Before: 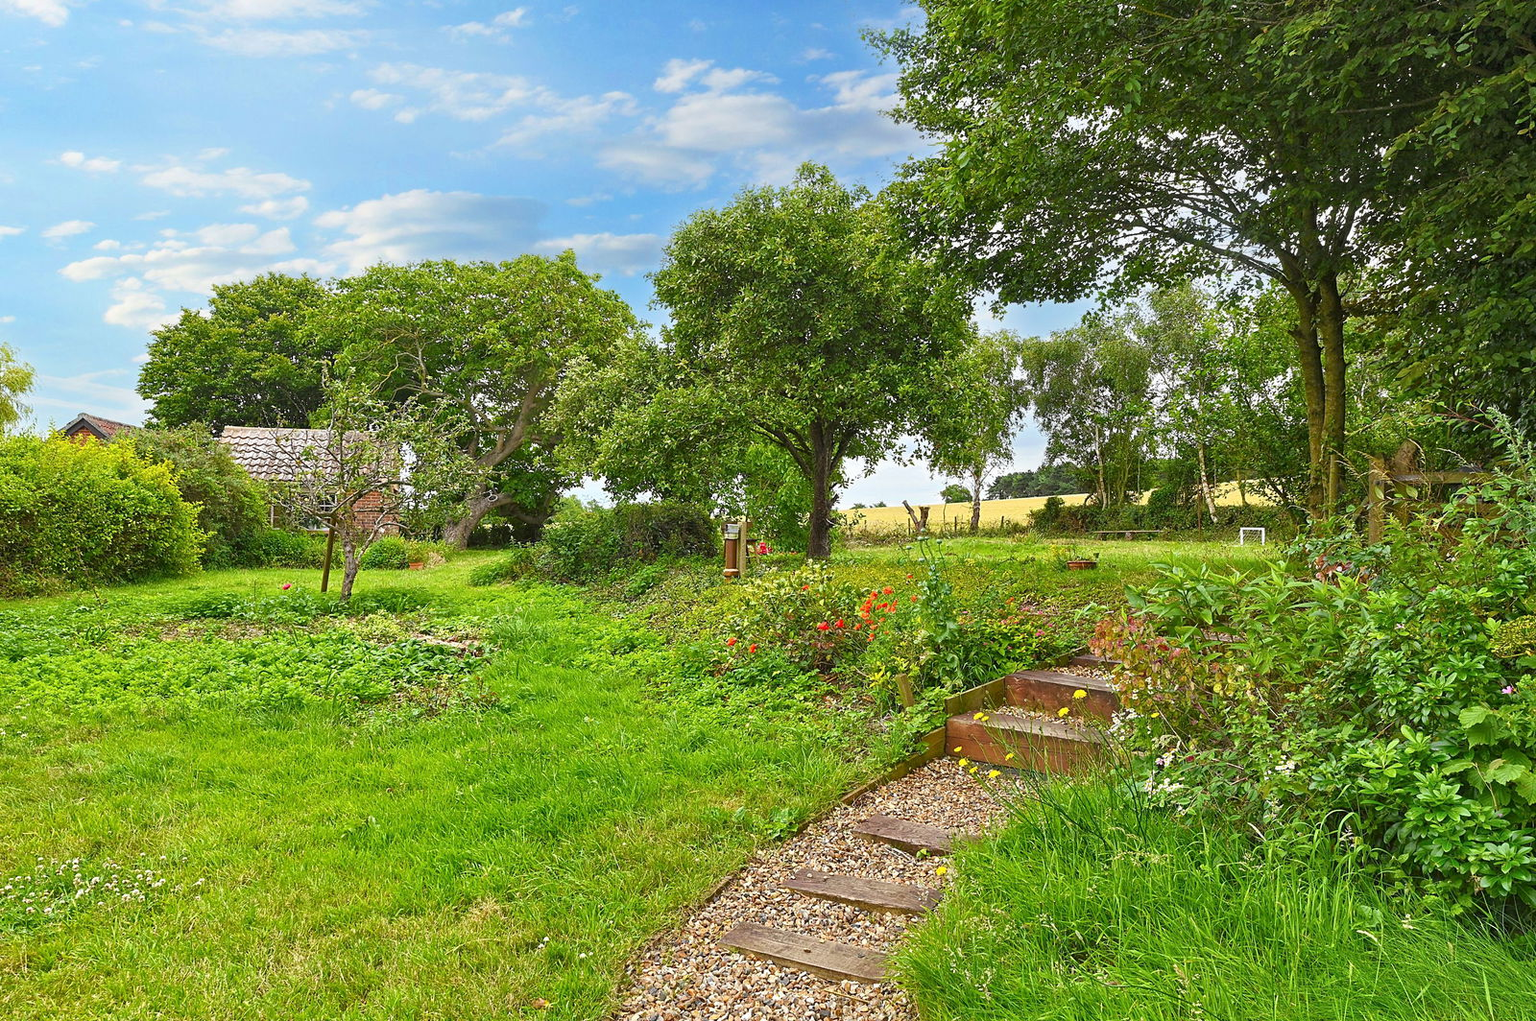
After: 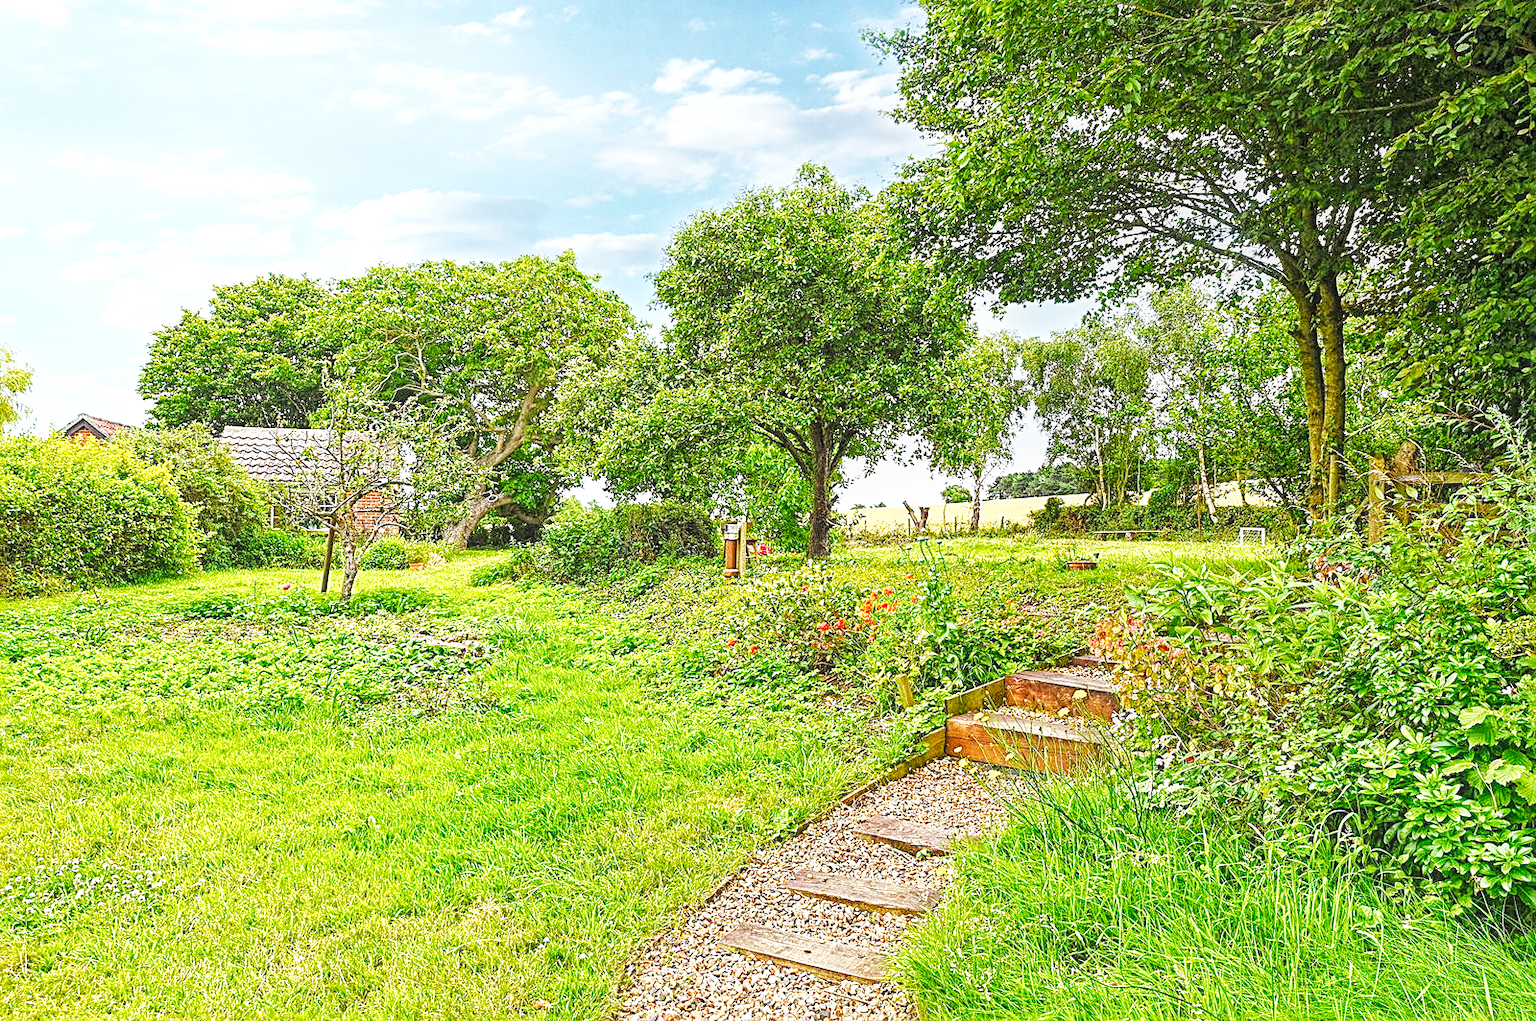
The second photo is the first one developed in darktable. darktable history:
exposure: compensate highlight preservation false
local contrast: highlights 74%, shadows 55%, detail 176%, midtone range 0.207
sharpen: radius 3.119
base curve: curves: ch0 [(0, 0.003) (0.001, 0.002) (0.006, 0.004) (0.02, 0.022) (0.048, 0.086) (0.094, 0.234) (0.162, 0.431) (0.258, 0.629) (0.385, 0.8) (0.548, 0.918) (0.751, 0.988) (1, 1)], preserve colors none
